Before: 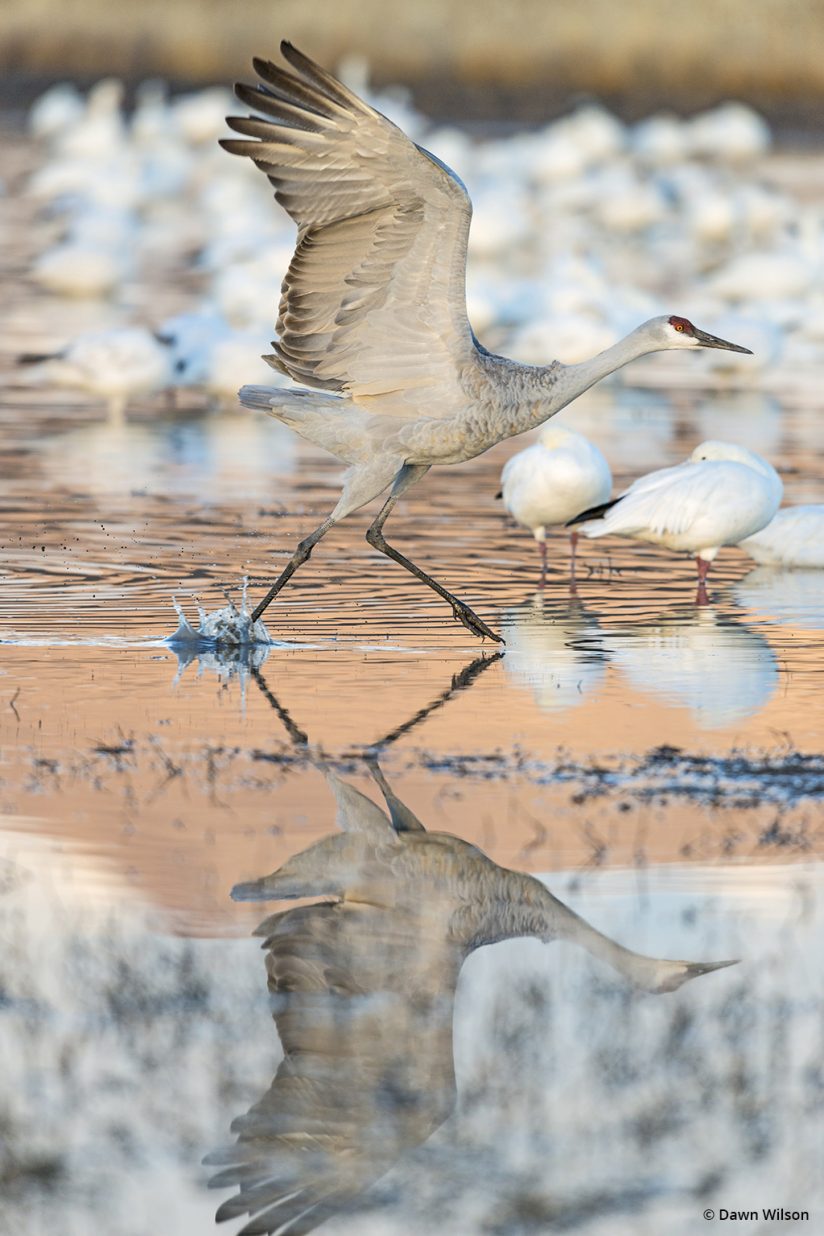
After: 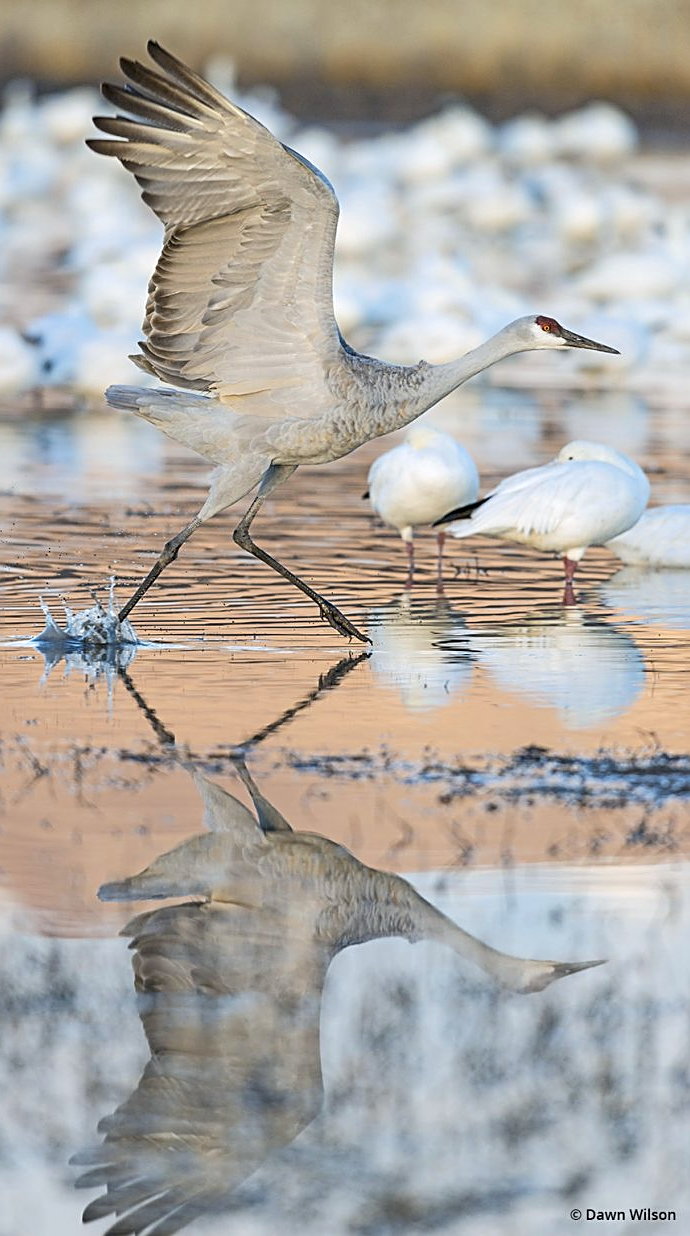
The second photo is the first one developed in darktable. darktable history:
sharpen: on, module defaults
crop: left 16.145%
white balance: red 0.98, blue 1.034
